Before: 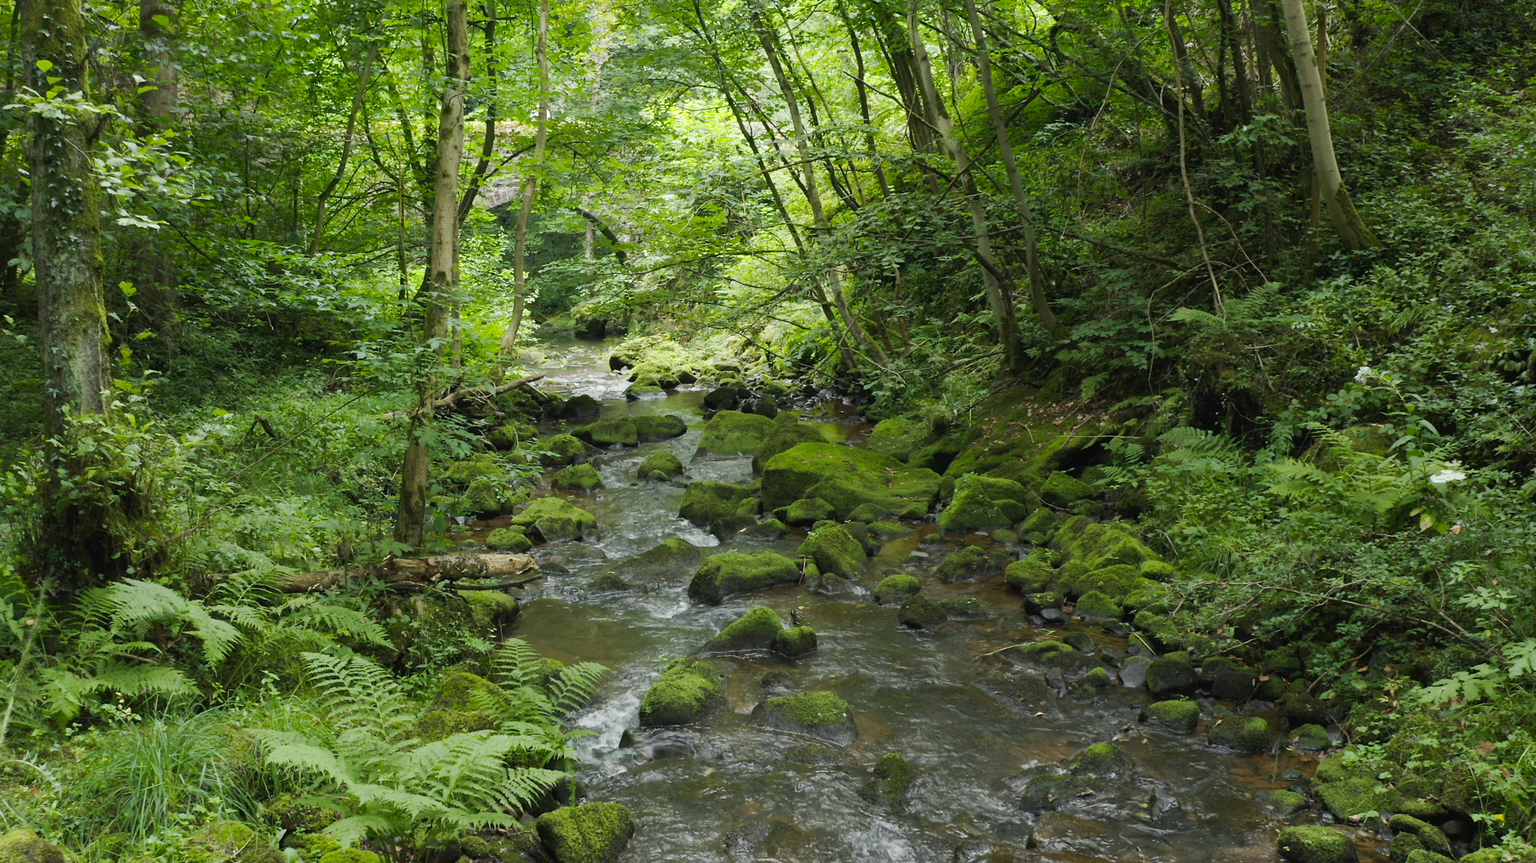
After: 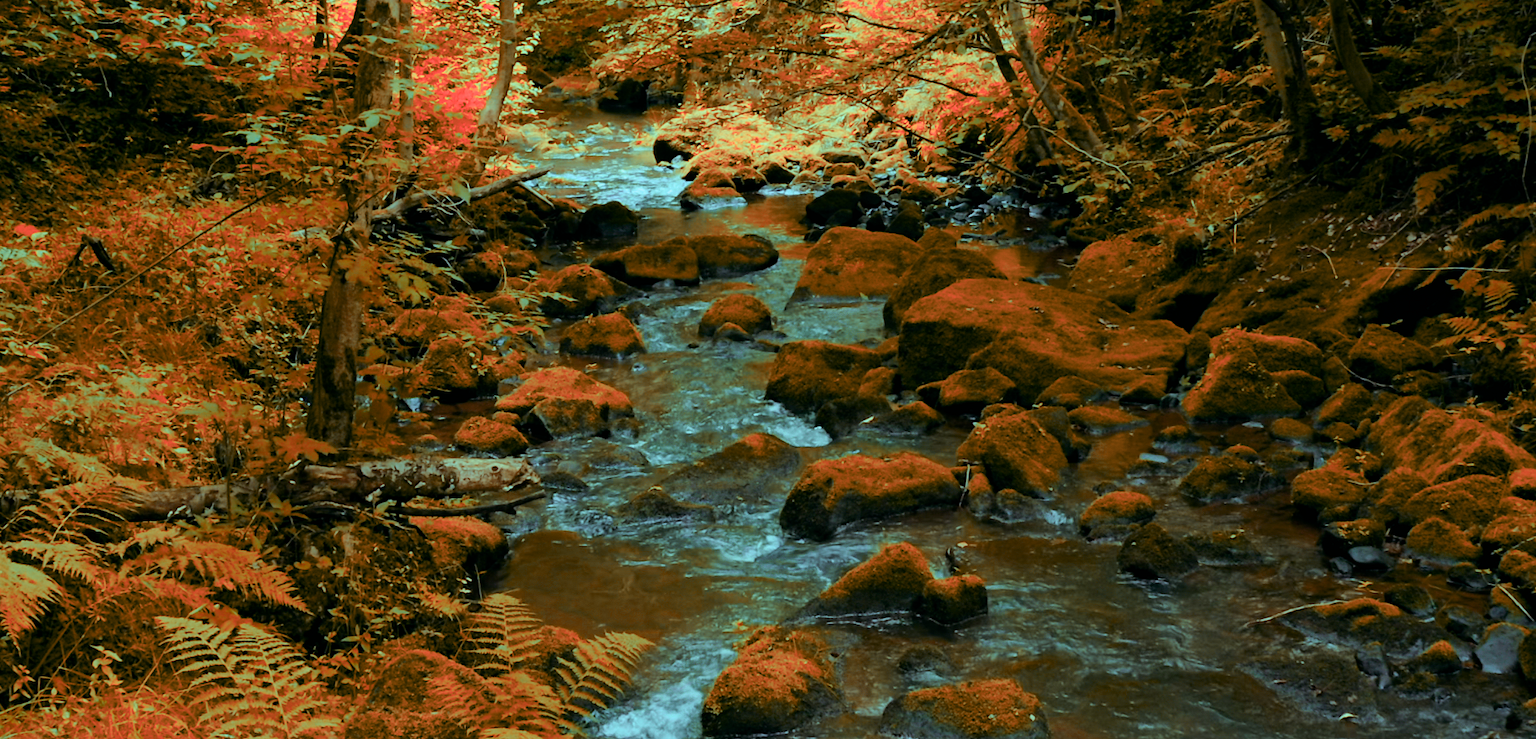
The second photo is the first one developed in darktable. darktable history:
crop: left 13.312%, top 31.28%, right 24.627%, bottom 15.582%
color balance rgb: shadows lift › luminance -7.7%, shadows lift › chroma 2.13%, shadows lift › hue 165.27°, power › luminance -7.77%, power › chroma 1.34%, power › hue 330.55°, highlights gain › luminance -33.33%, highlights gain › chroma 5.68%, highlights gain › hue 217.2°, global offset › luminance -0.33%, global offset › chroma 0.11%, global offset › hue 165.27°, perceptual saturation grading › global saturation 27.72%, perceptual saturation grading › highlights -25%, perceptual saturation grading › mid-tones 25%, perceptual saturation grading › shadows 50%
color zones: curves: ch0 [(0.006, 0.385) (0.143, 0.563) (0.243, 0.321) (0.352, 0.464) (0.516, 0.456) (0.625, 0.5) (0.75, 0.5) (0.875, 0.5)]; ch1 [(0, 0.5) (0.134, 0.504) (0.246, 0.463) (0.421, 0.515) (0.5, 0.56) (0.625, 0.5) (0.75, 0.5) (0.875, 0.5)]; ch2 [(0, 0.5) (0.131, 0.426) (0.307, 0.289) (0.38, 0.188) (0.513, 0.216) (0.625, 0.548) (0.75, 0.468) (0.838, 0.396) (0.971, 0.311)]
white balance: red 1.004, blue 1.024
exposure: exposure 0.2 EV, compensate highlight preservation false
tone equalizer: on, module defaults
filmic rgb: white relative exposure 2.45 EV, hardness 6.33
